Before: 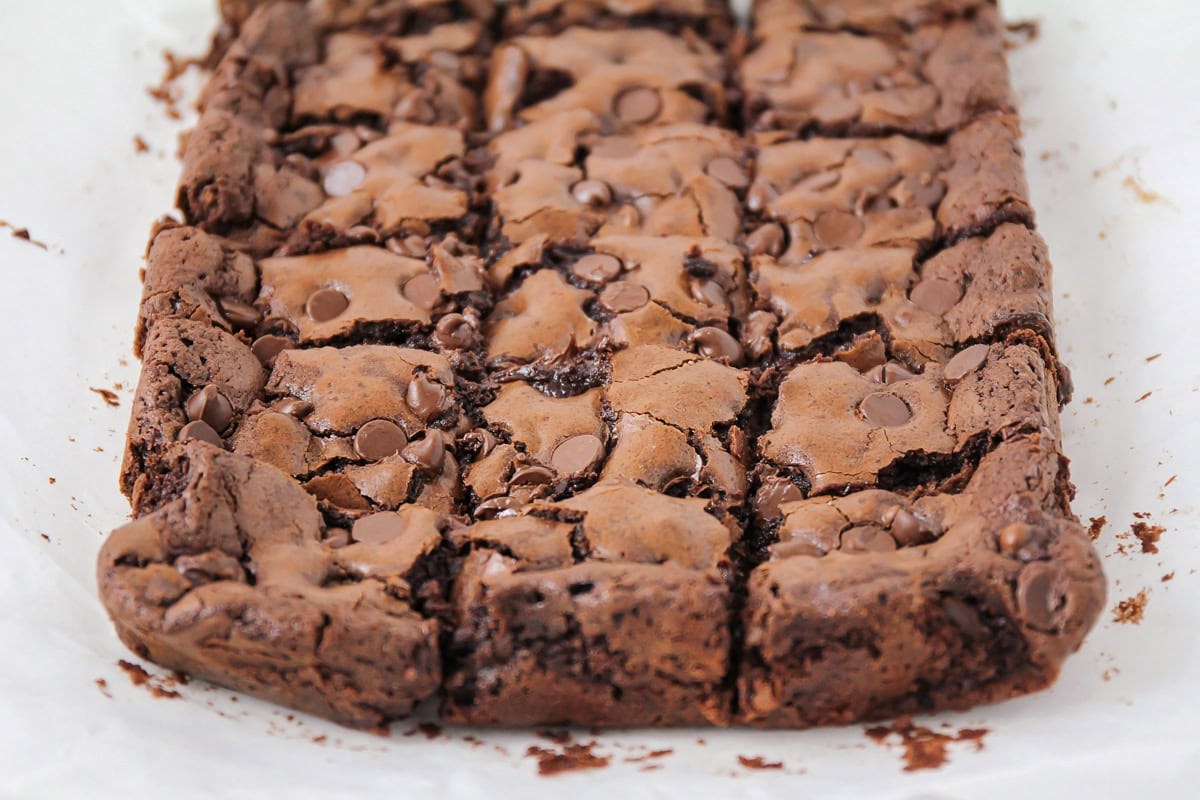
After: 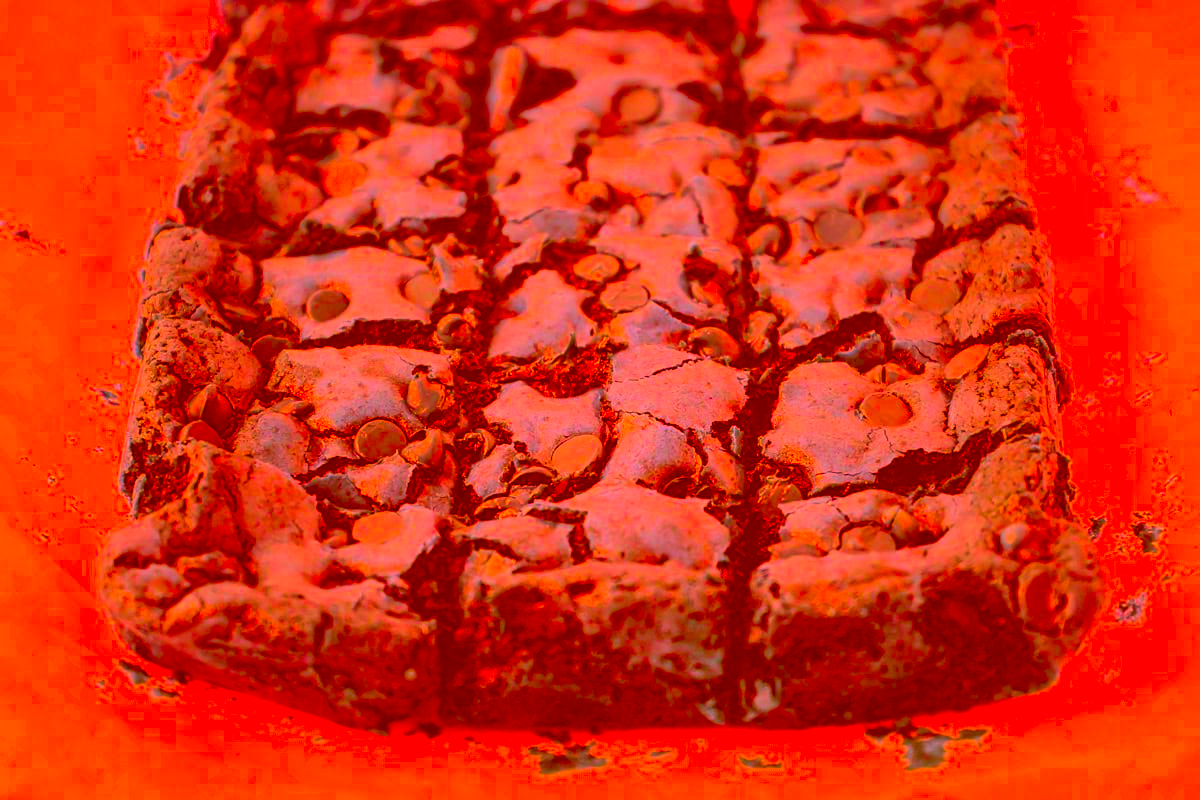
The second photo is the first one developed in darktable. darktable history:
color correction: highlights a* -39.44, highlights b* -39.9, shadows a* -39.28, shadows b* -39.89, saturation -2.99
